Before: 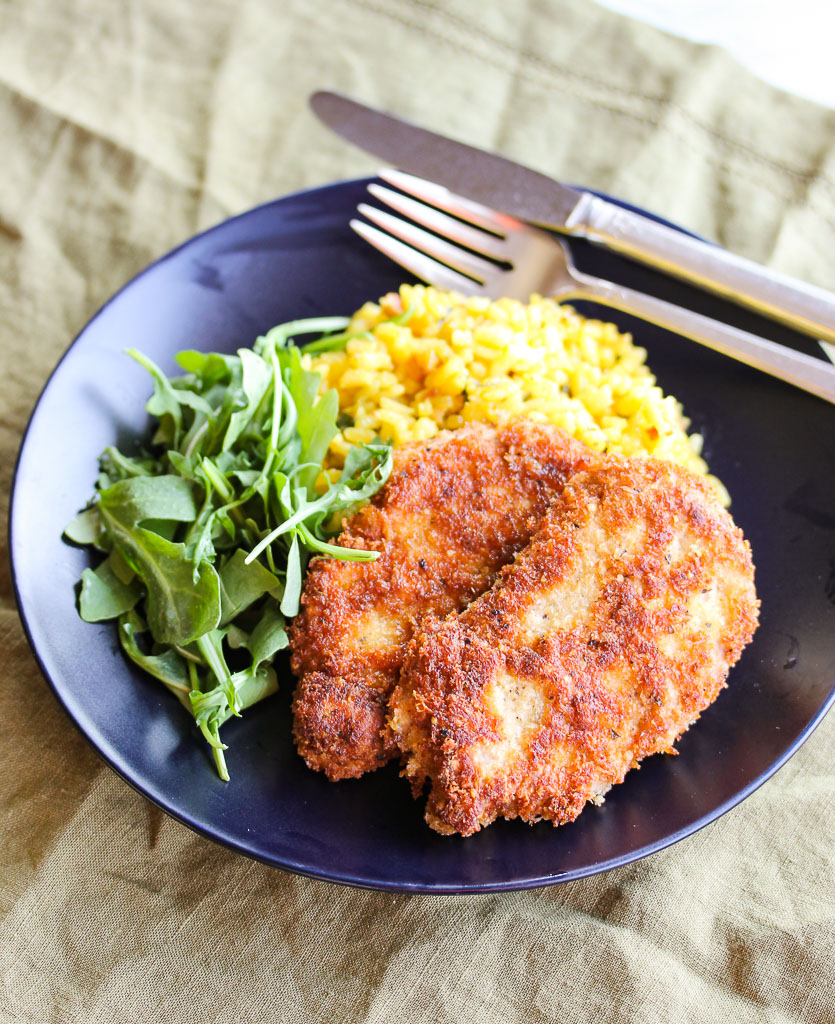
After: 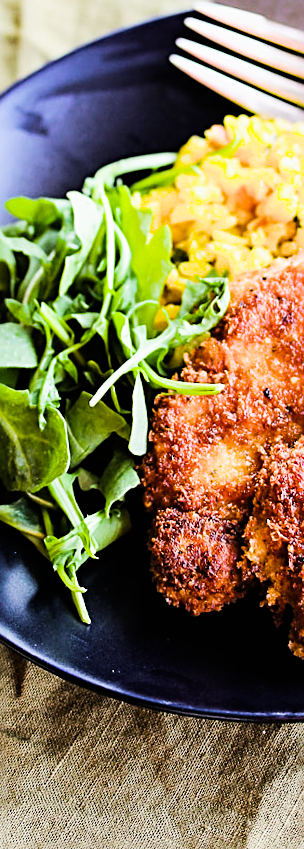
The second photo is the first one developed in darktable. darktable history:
crop and rotate: left 21.77%, top 18.528%, right 44.676%, bottom 2.997%
color balance rgb: perceptual saturation grading › global saturation 36%, perceptual brilliance grading › global brilliance 10%, global vibrance 20%
tone equalizer: -8 EV -0.75 EV, -7 EV -0.7 EV, -6 EV -0.6 EV, -5 EV -0.4 EV, -3 EV 0.4 EV, -2 EV 0.6 EV, -1 EV 0.7 EV, +0 EV 0.75 EV, edges refinement/feathering 500, mask exposure compensation -1.57 EV, preserve details no
exposure: black level correction -0.015, exposure -0.5 EV, compensate highlight preservation false
rotate and perspective: rotation -4.25°, automatic cropping off
filmic rgb: black relative exposure -5 EV, white relative exposure 3.5 EV, hardness 3.19, contrast 1.2, highlights saturation mix -50%
sharpen: radius 2.767
